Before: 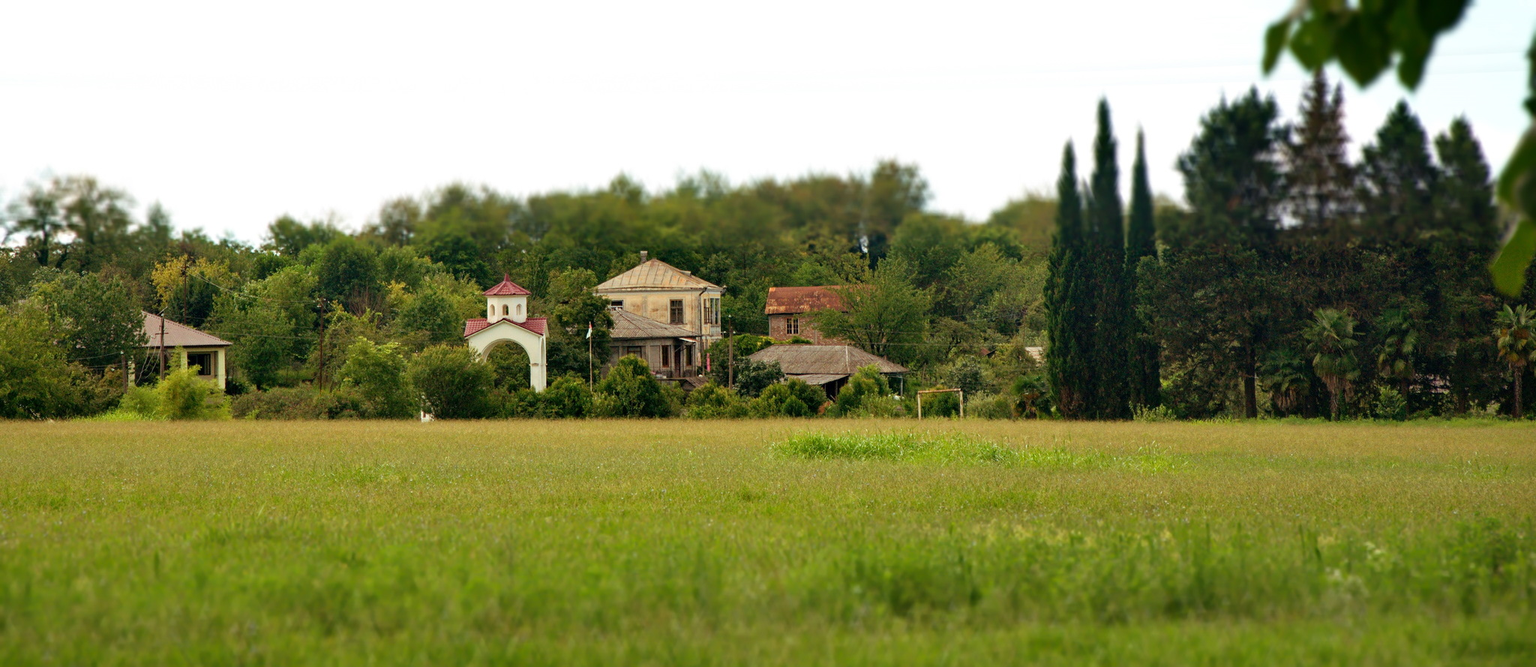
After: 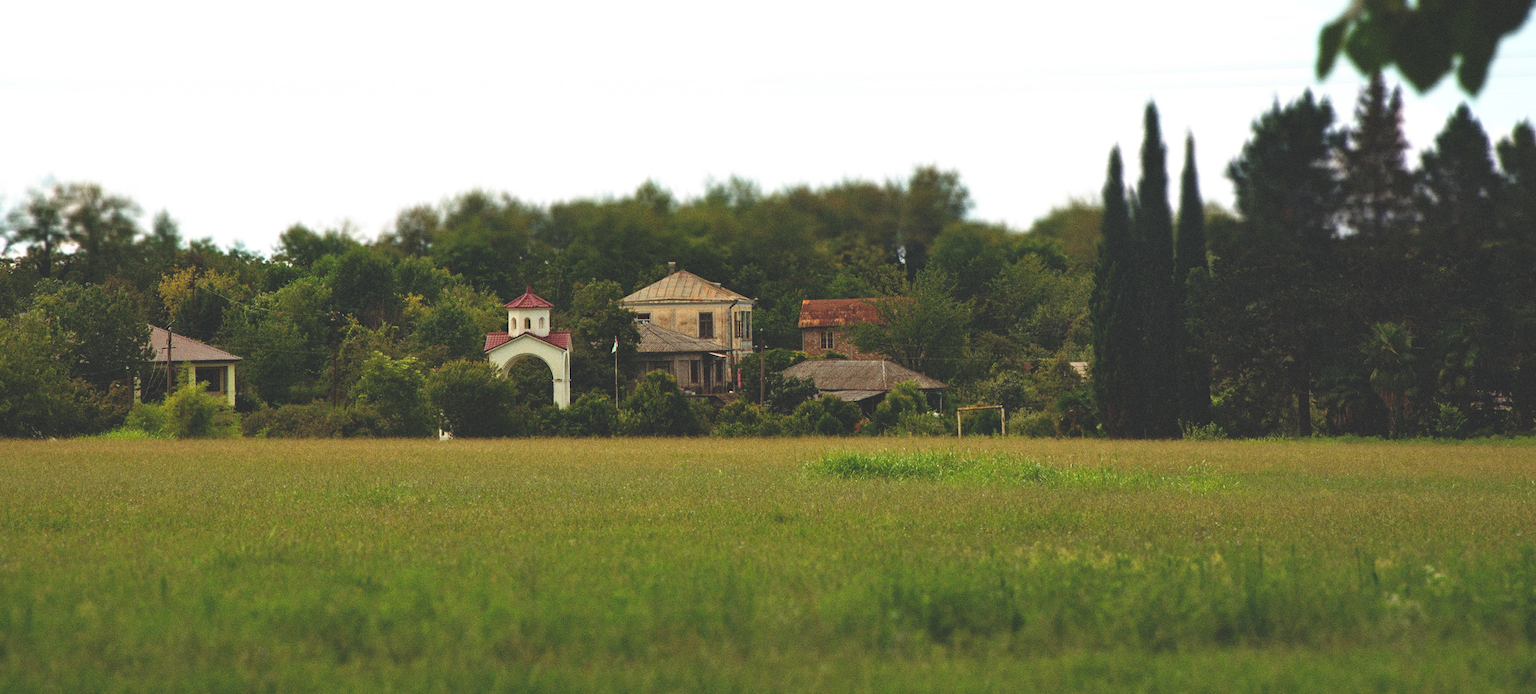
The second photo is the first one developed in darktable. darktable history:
grain: coarseness 0.09 ISO
crop: right 4.126%, bottom 0.031%
rgb curve: curves: ch0 [(0, 0.186) (0.314, 0.284) (0.775, 0.708) (1, 1)], compensate middle gray true, preserve colors none
